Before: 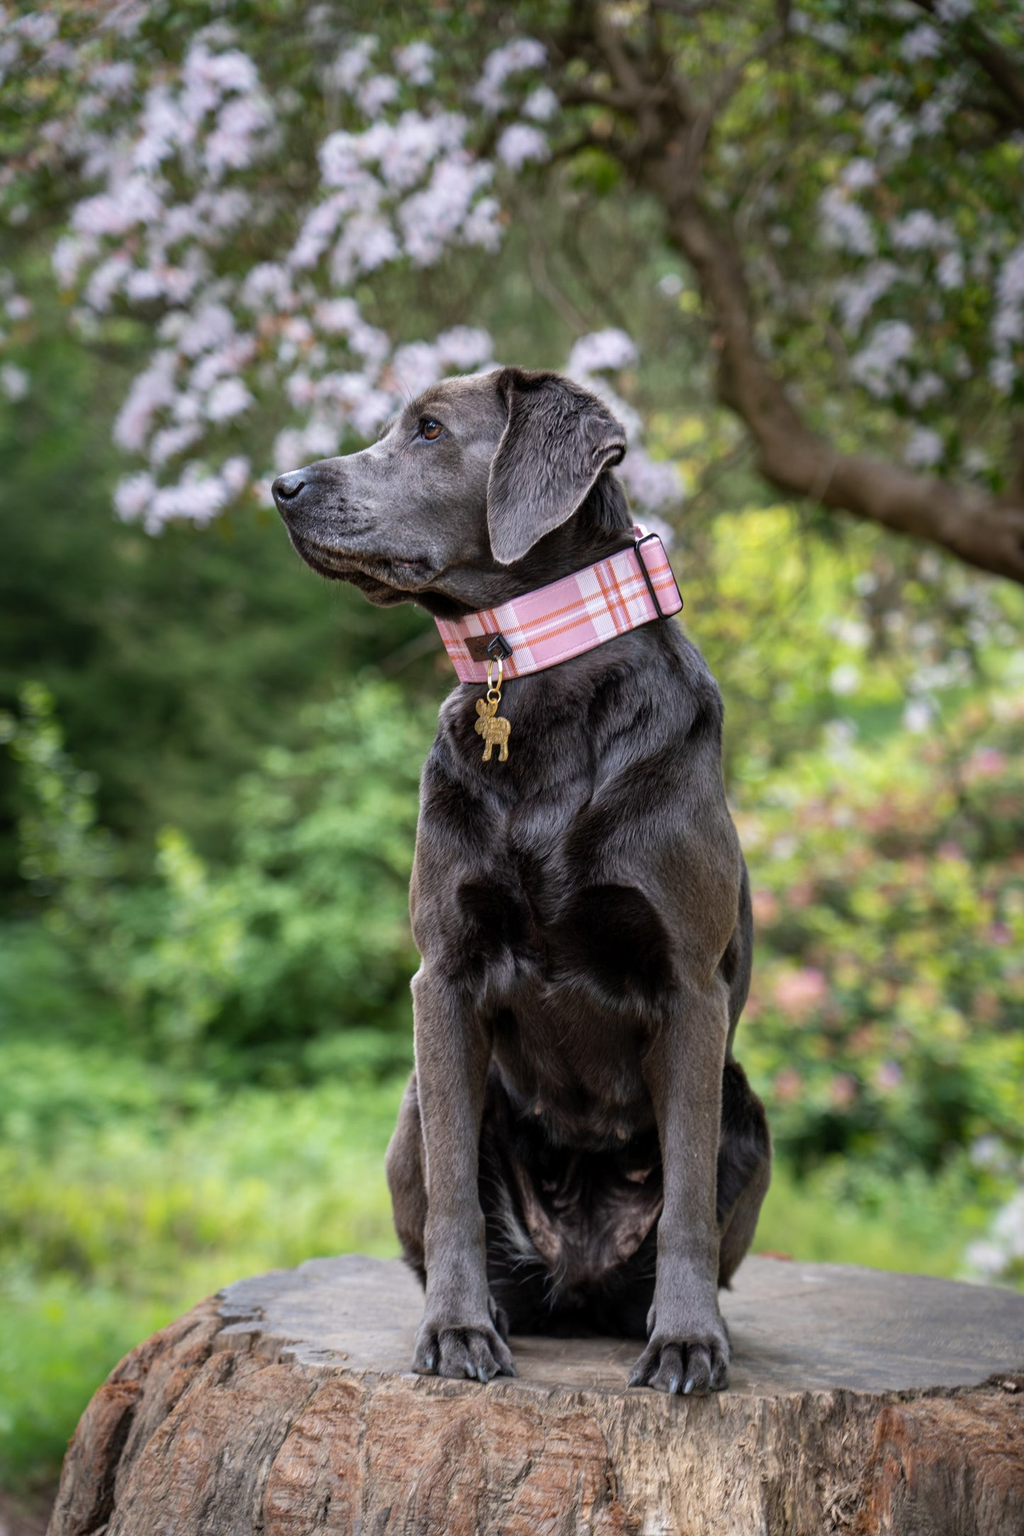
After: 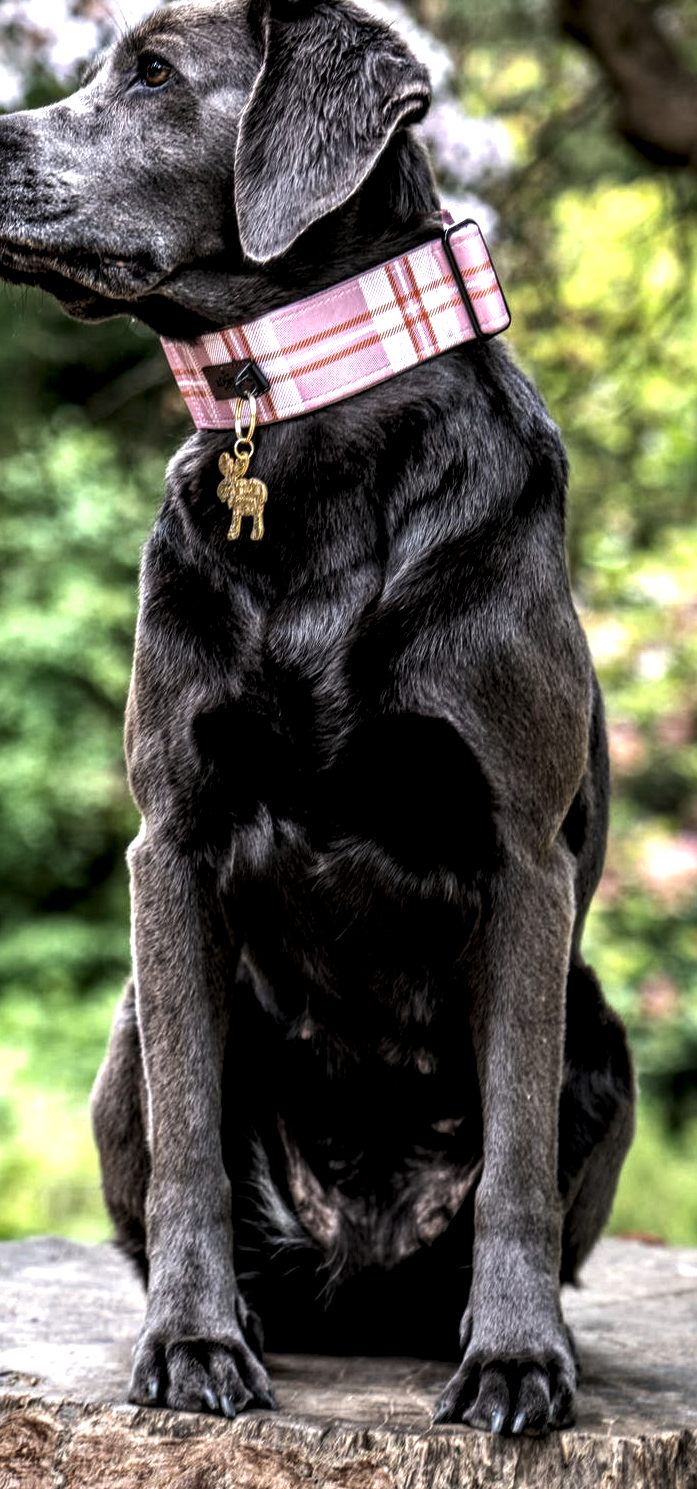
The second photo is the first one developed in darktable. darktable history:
tone curve: curves: ch0 [(0, 0) (0.077, 0.082) (0.765, 0.73) (1, 1)]
levels: levels [0.044, 0.475, 0.791]
crop: left 31.379%, top 24.658%, right 20.326%, bottom 6.628%
local contrast: highlights 79%, shadows 56%, detail 175%, midtone range 0.428
